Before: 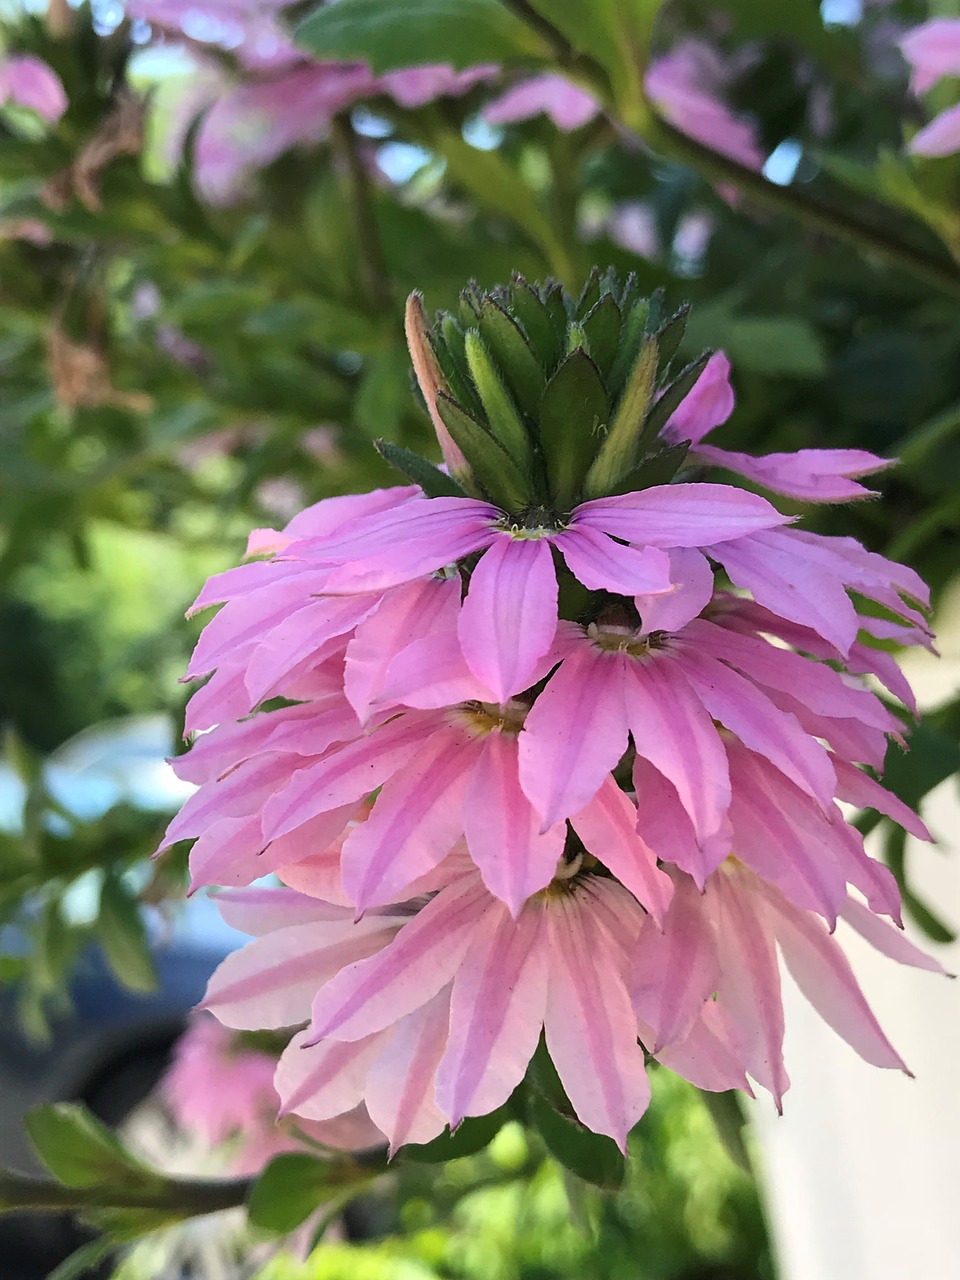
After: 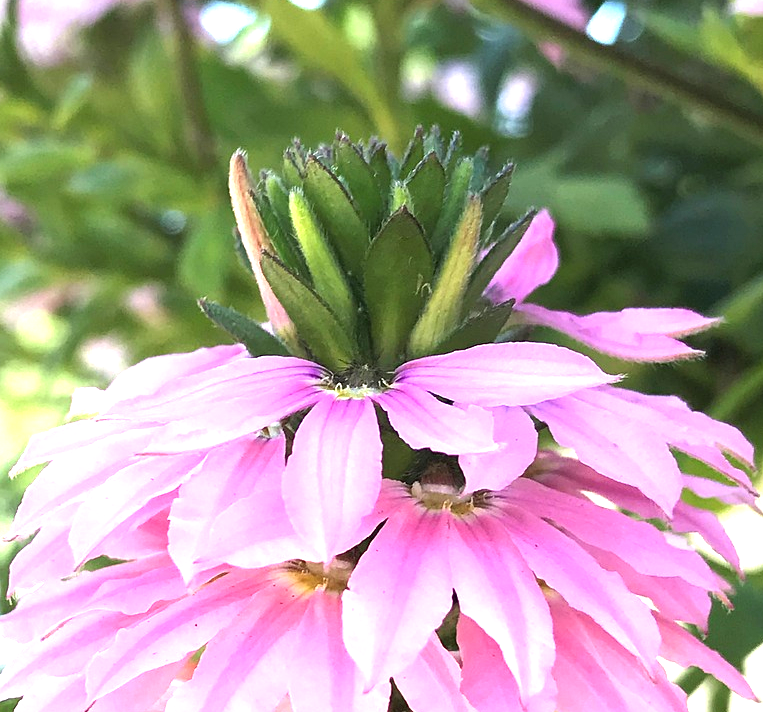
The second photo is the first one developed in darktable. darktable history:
exposure: black level correction 0, exposure 1.5 EV, compensate highlight preservation false
crop: left 18.38%, top 11.092%, right 2.134%, bottom 33.217%
